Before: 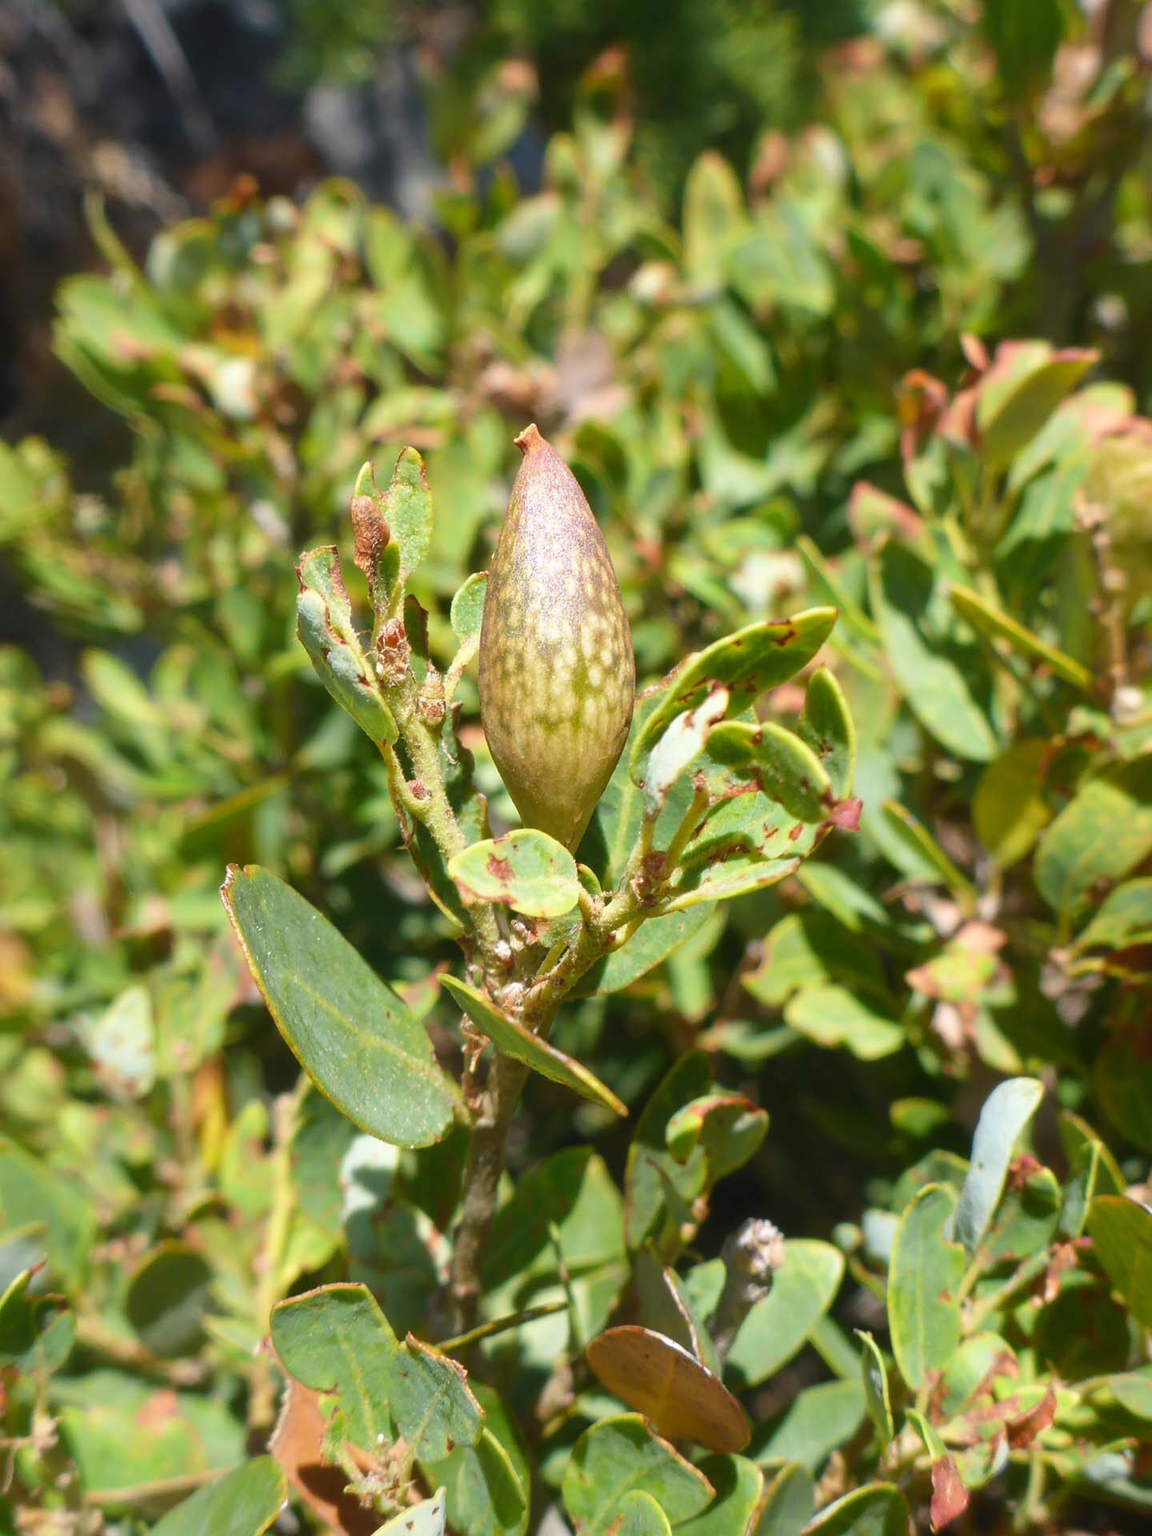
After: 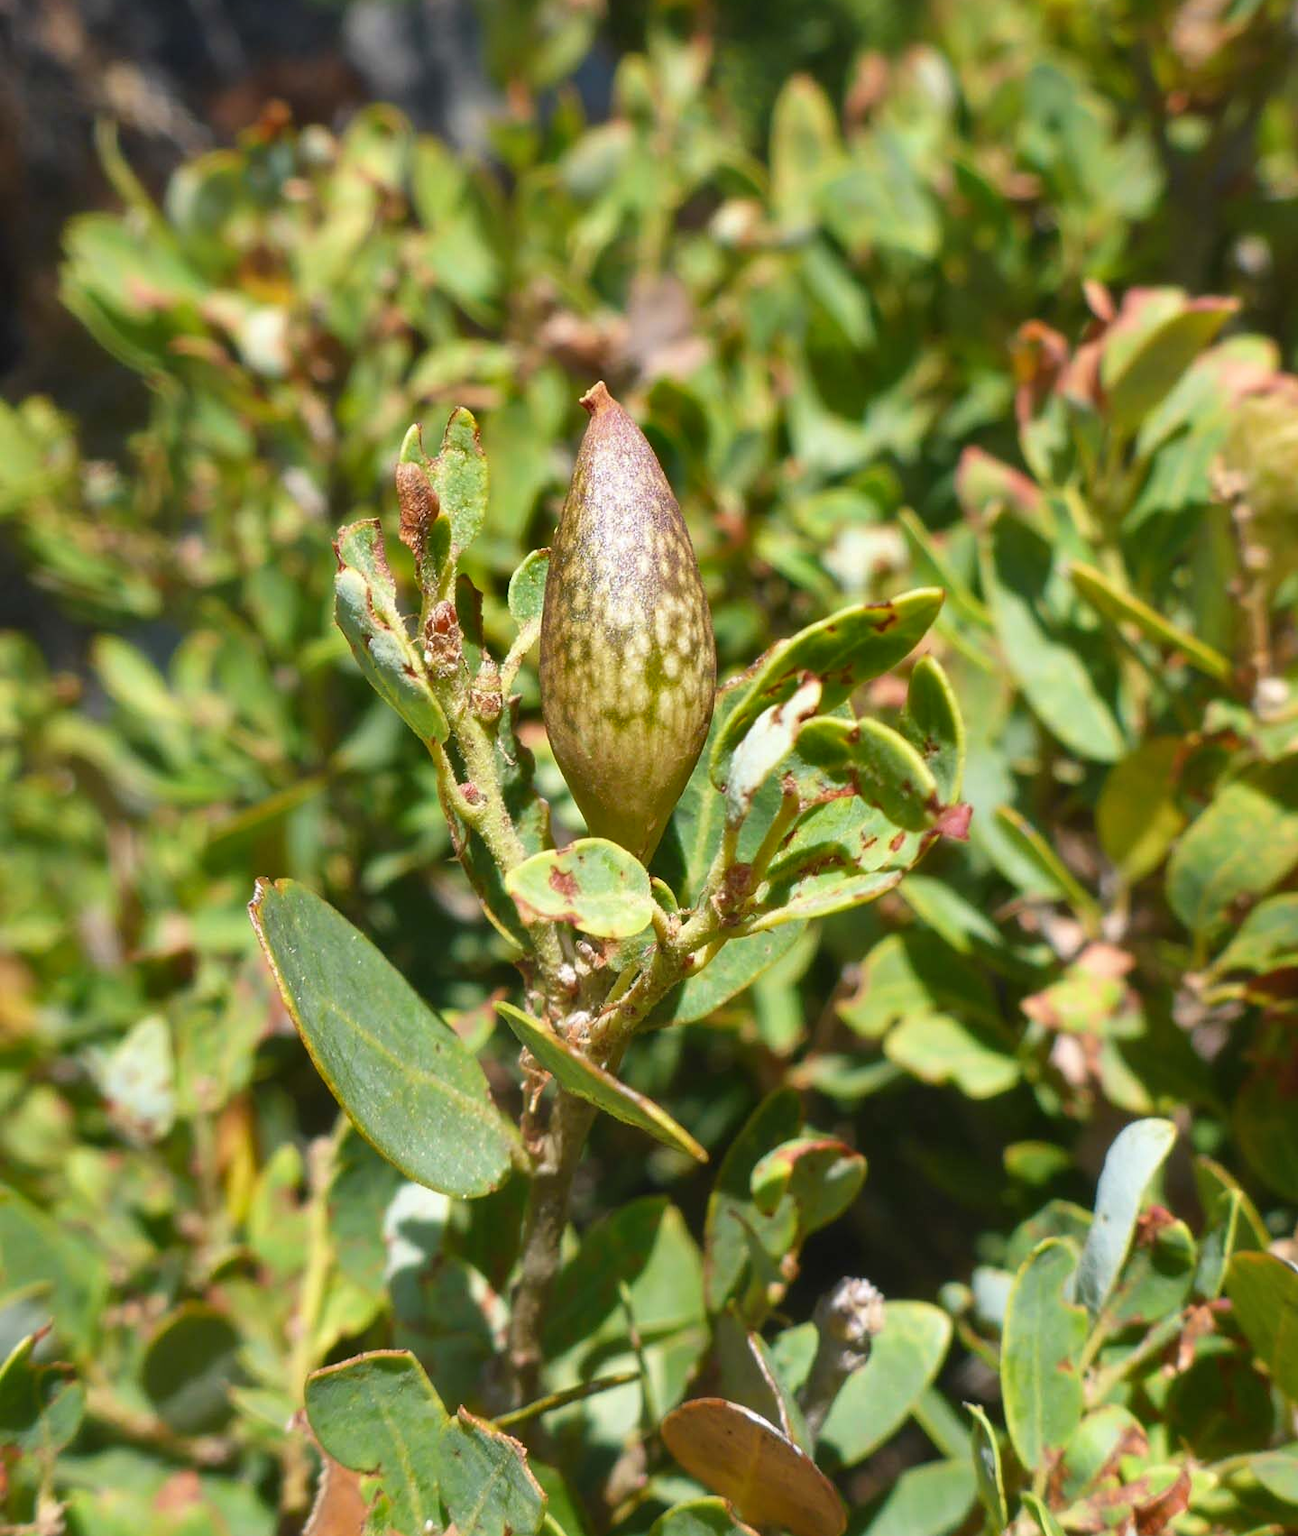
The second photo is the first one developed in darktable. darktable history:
crop and rotate: top 5.608%, bottom 5.672%
shadows and highlights: shadows 20.8, highlights -82.6, soften with gaussian
